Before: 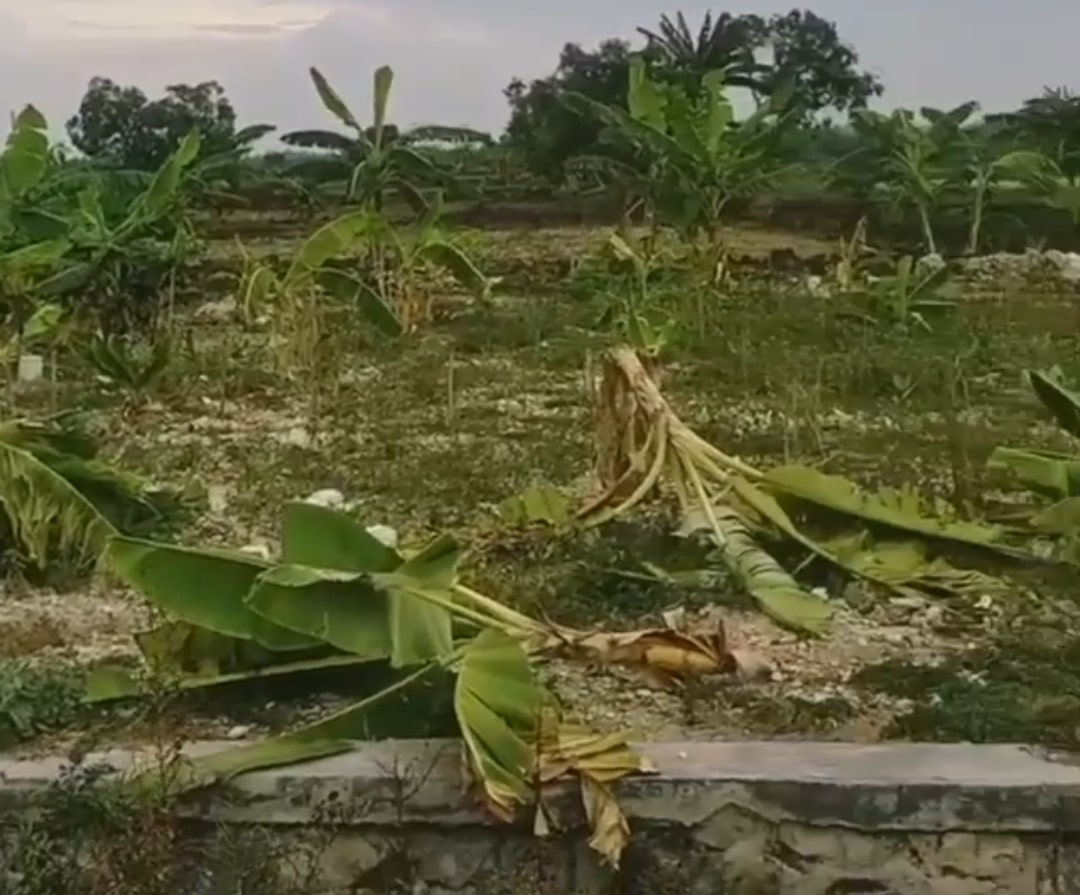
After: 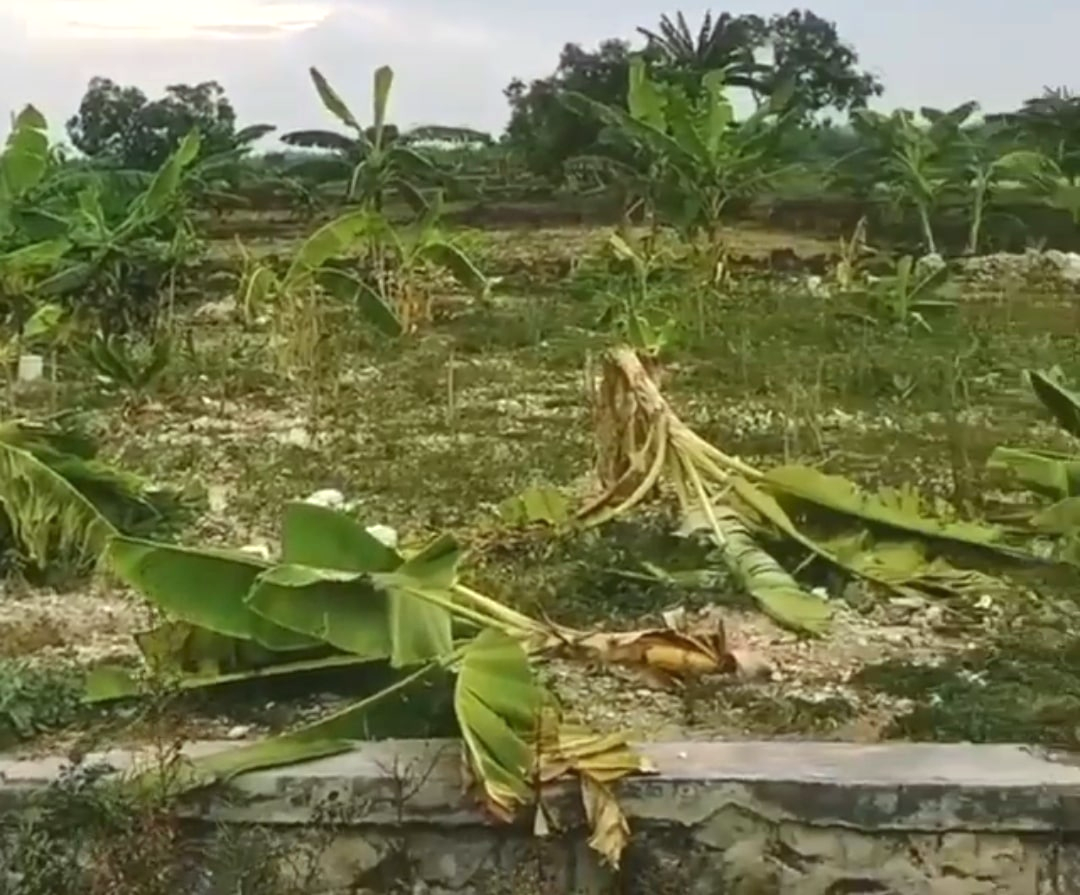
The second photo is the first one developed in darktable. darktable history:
white balance: red 0.978, blue 0.999
exposure: black level correction 0, exposure 0.7 EV, compensate exposure bias true, compensate highlight preservation false
